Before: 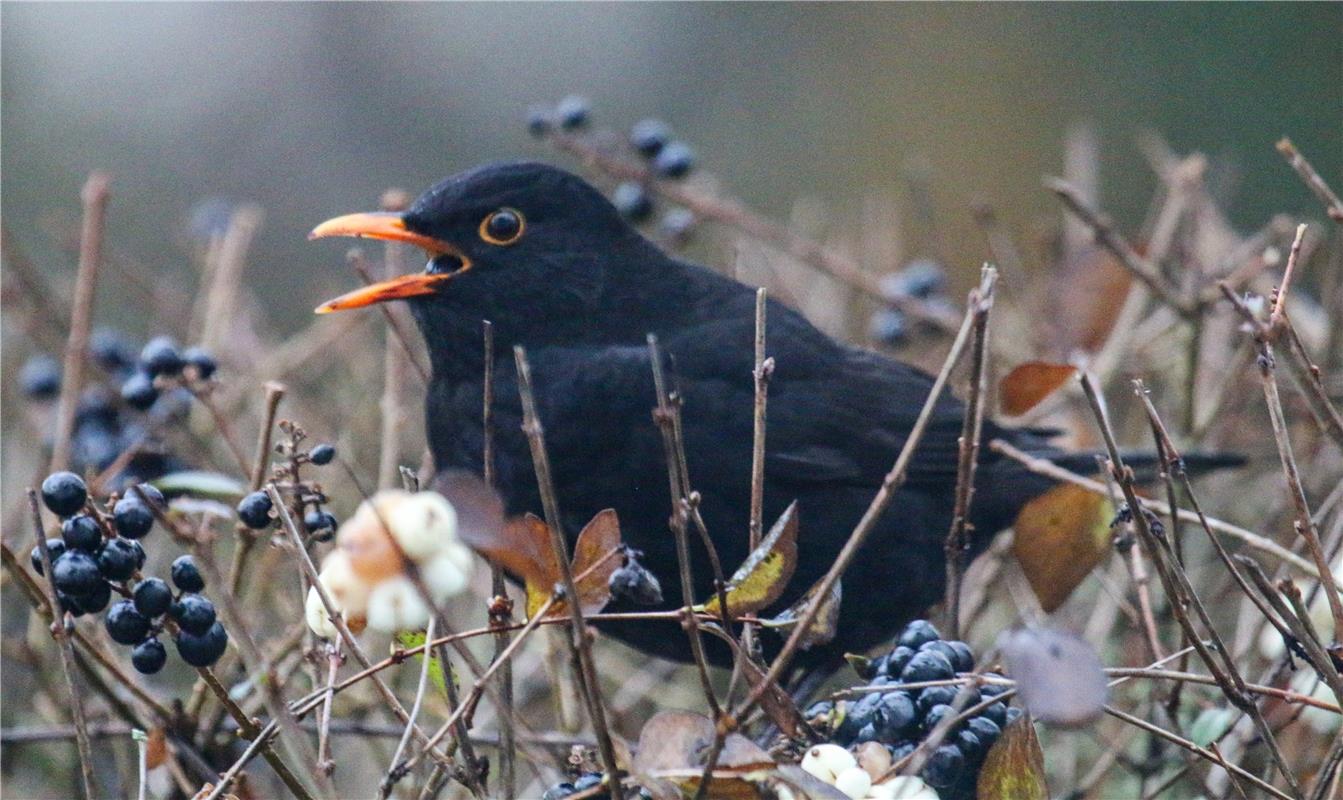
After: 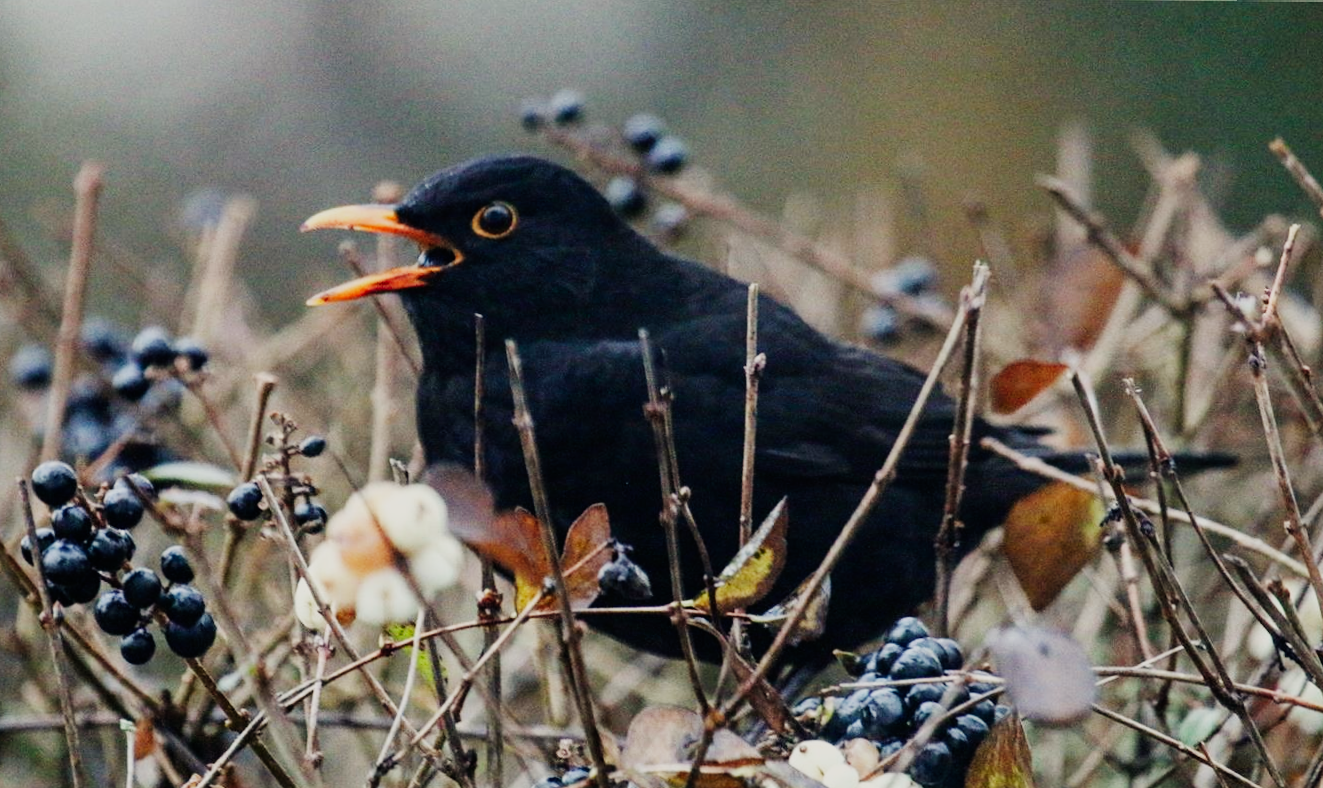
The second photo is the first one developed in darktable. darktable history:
crop and rotate: angle -0.5°
sigmoid: contrast 1.69, skew -0.23, preserve hue 0%, red attenuation 0.1, red rotation 0.035, green attenuation 0.1, green rotation -0.017, blue attenuation 0.15, blue rotation -0.052, base primaries Rec2020
white balance: red 1.029, blue 0.92
